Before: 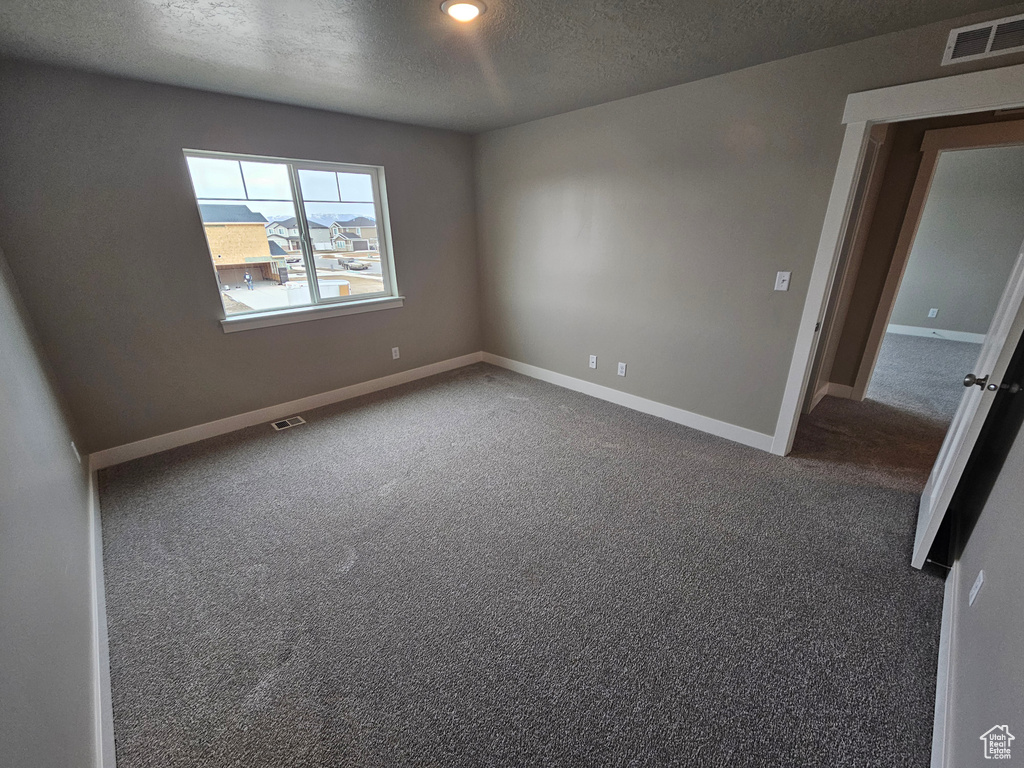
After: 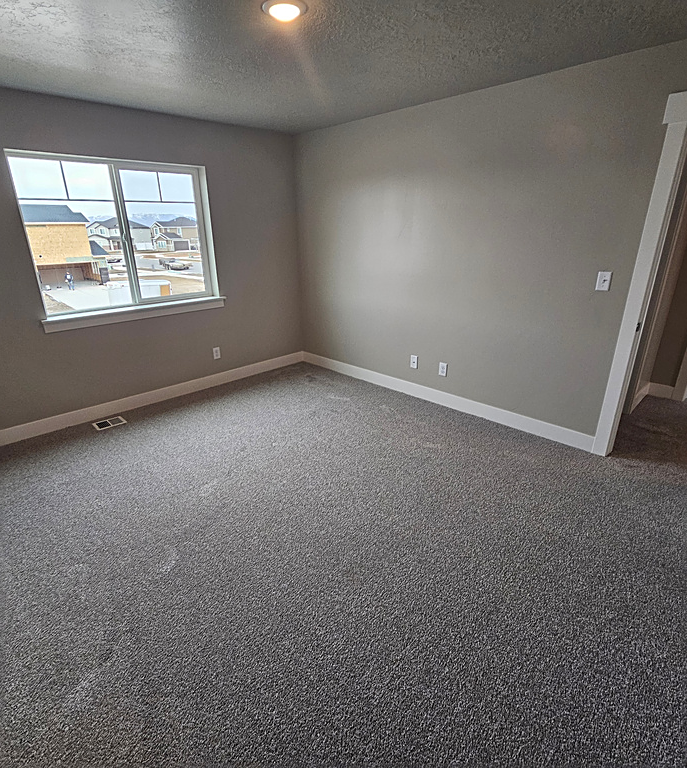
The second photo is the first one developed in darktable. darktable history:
crop and rotate: left 17.548%, right 15.357%
sharpen: on, module defaults
